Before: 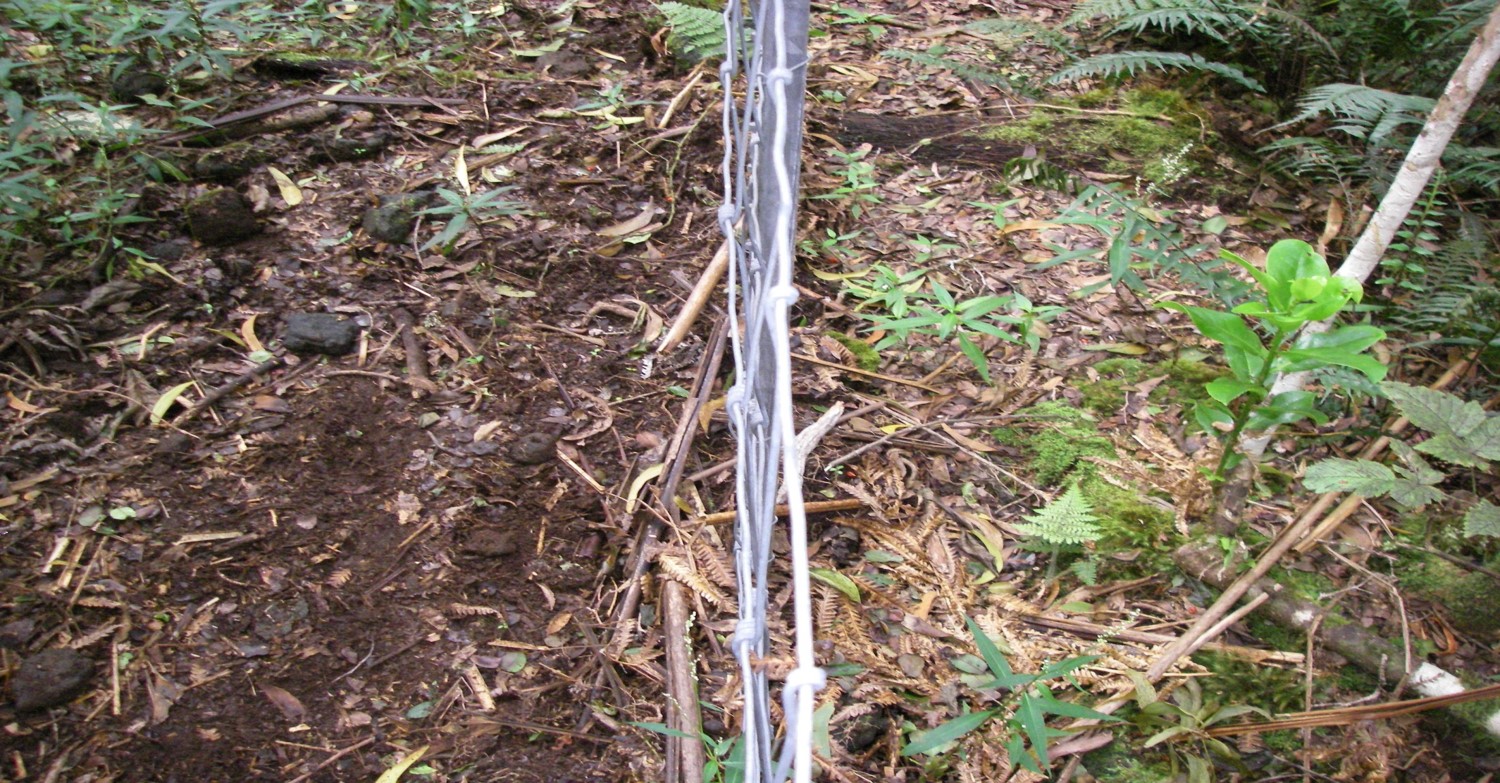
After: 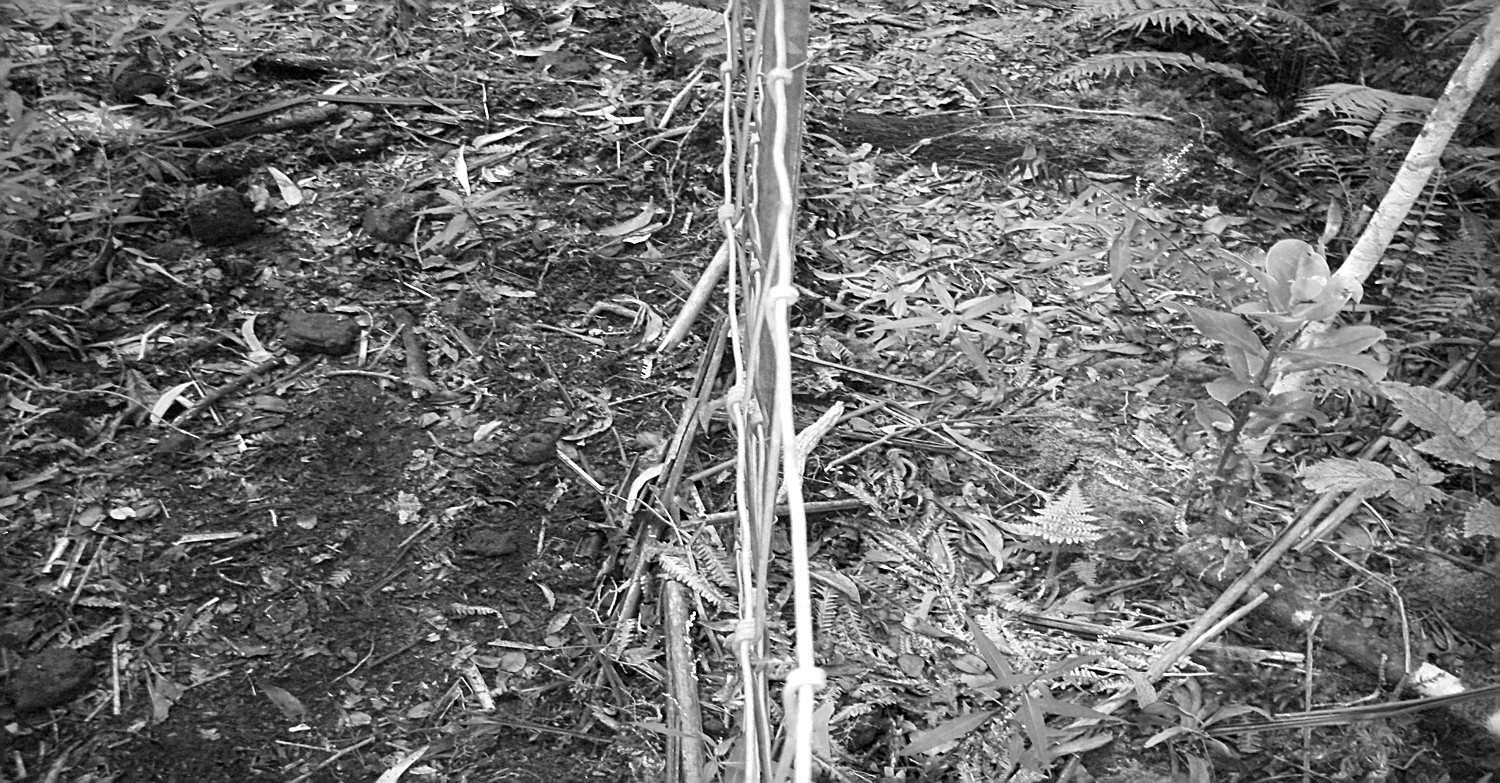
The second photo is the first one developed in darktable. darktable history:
color balance rgb: perceptual saturation grading › global saturation 40%, global vibrance 15%
sharpen: amount 0.75
contrast brightness saturation: saturation -1
